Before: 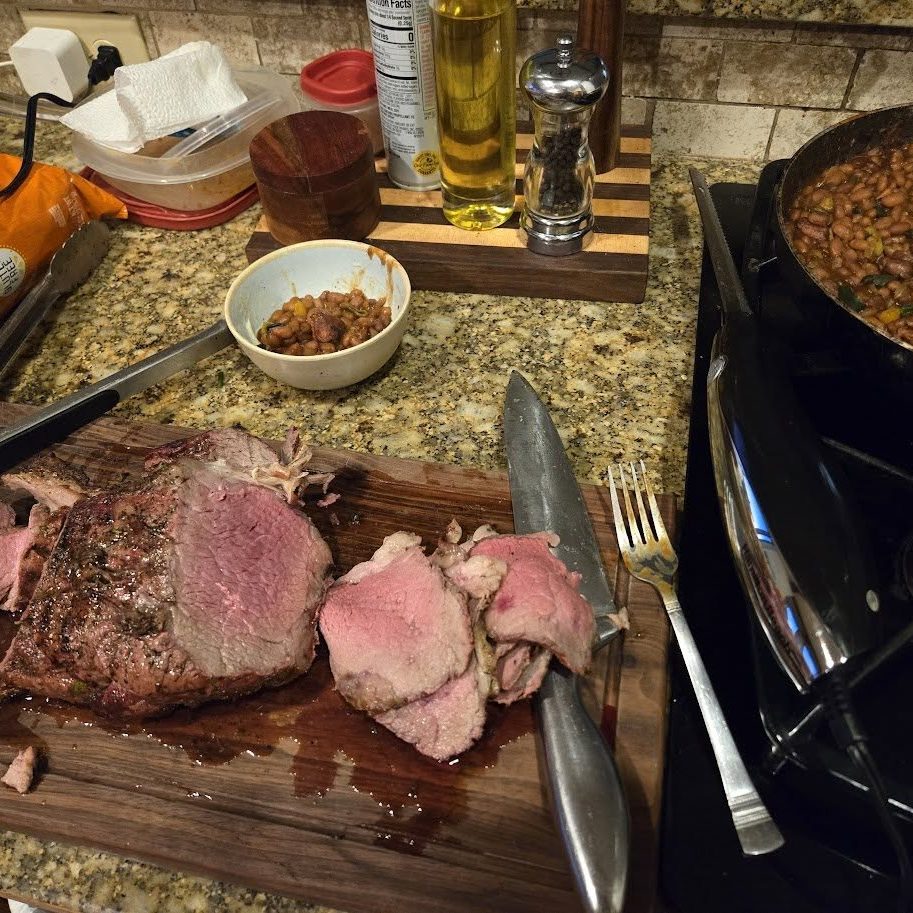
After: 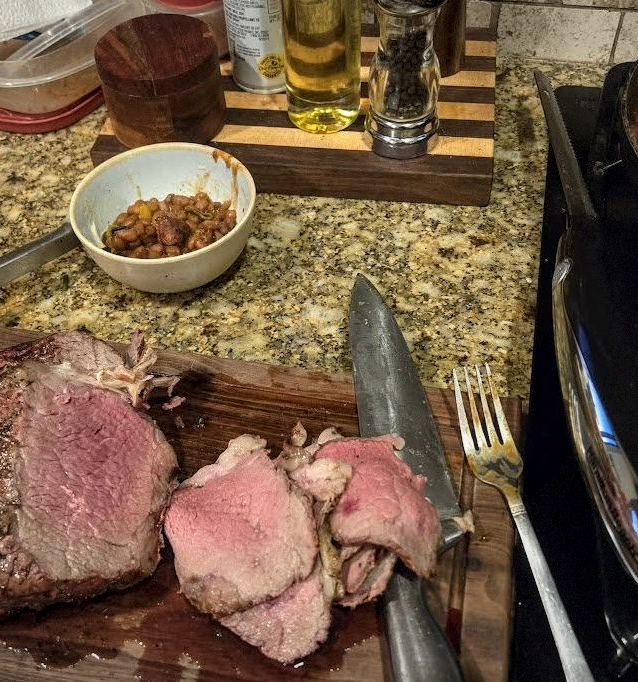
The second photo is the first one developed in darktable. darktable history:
crop and rotate: left 17.046%, top 10.659%, right 12.989%, bottom 14.553%
vignetting: fall-off start 85%, fall-off radius 80%, brightness -0.182, saturation -0.3, width/height ratio 1.219, dithering 8-bit output, unbound false
local contrast: on, module defaults
white balance: emerald 1
